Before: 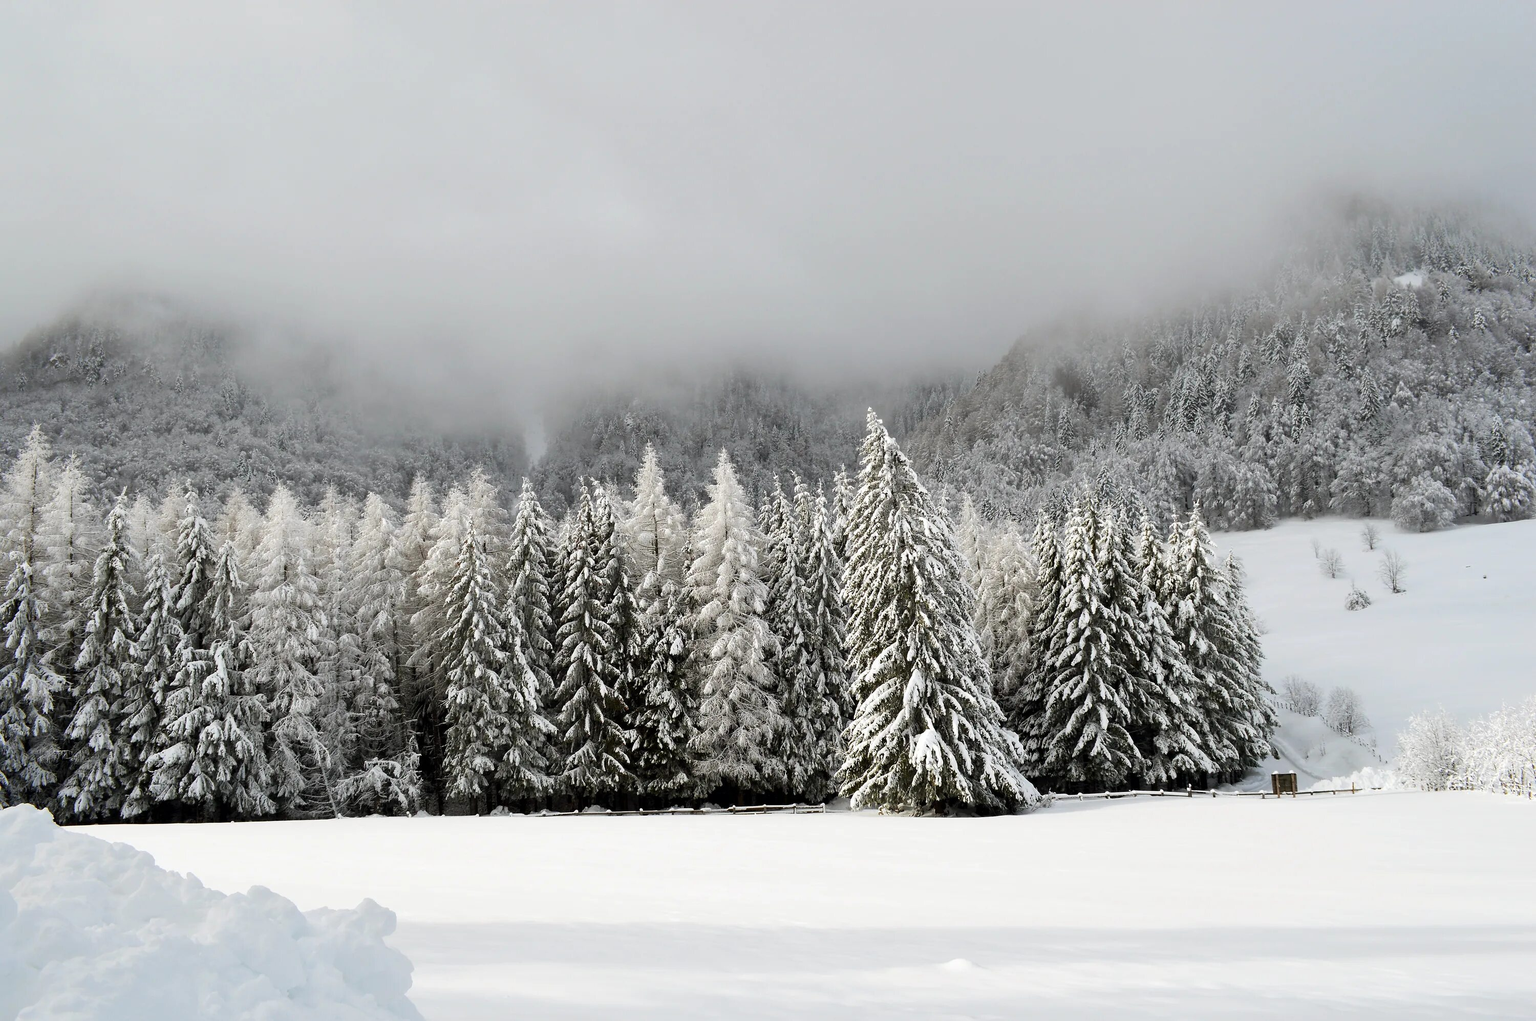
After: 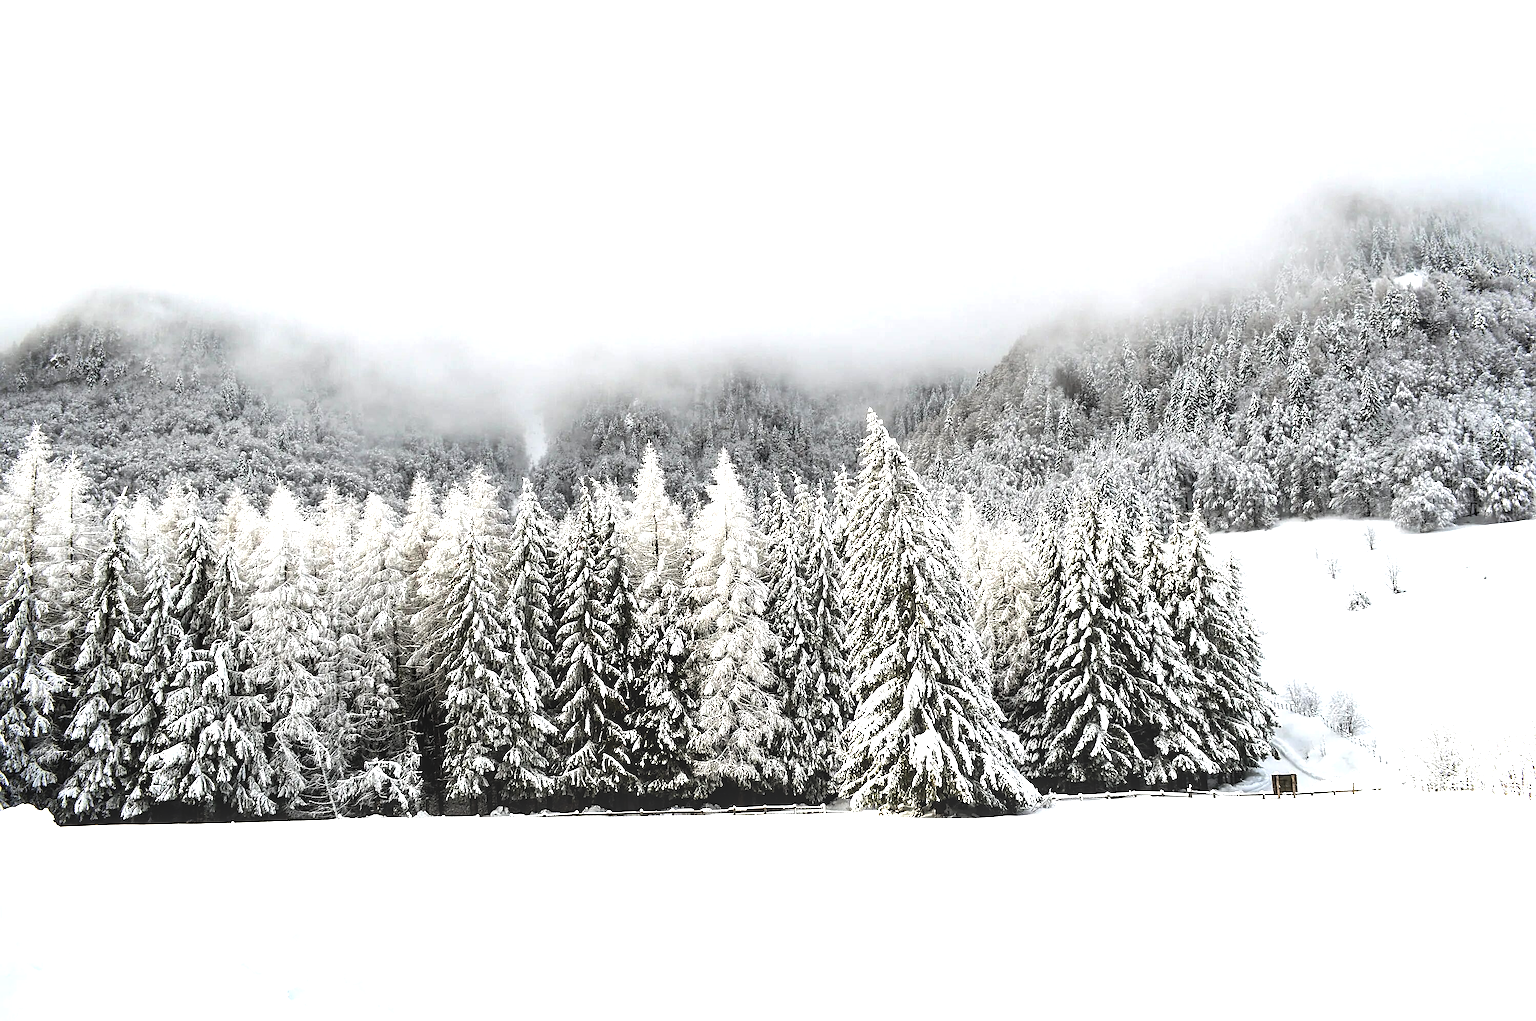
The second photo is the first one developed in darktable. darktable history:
tone equalizer: -8 EV -1.09 EV, -7 EV -0.981 EV, -6 EV -0.844 EV, -5 EV -0.577 EV, -3 EV 0.562 EV, -2 EV 0.867 EV, -1 EV 0.992 EV, +0 EV 1.08 EV, edges refinement/feathering 500, mask exposure compensation -1.57 EV, preserve details no
sharpen: on, module defaults
local contrast: on, module defaults
exposure: exposure 0.197 EV, compensate exposure bias true, compensate highlight preservation false
